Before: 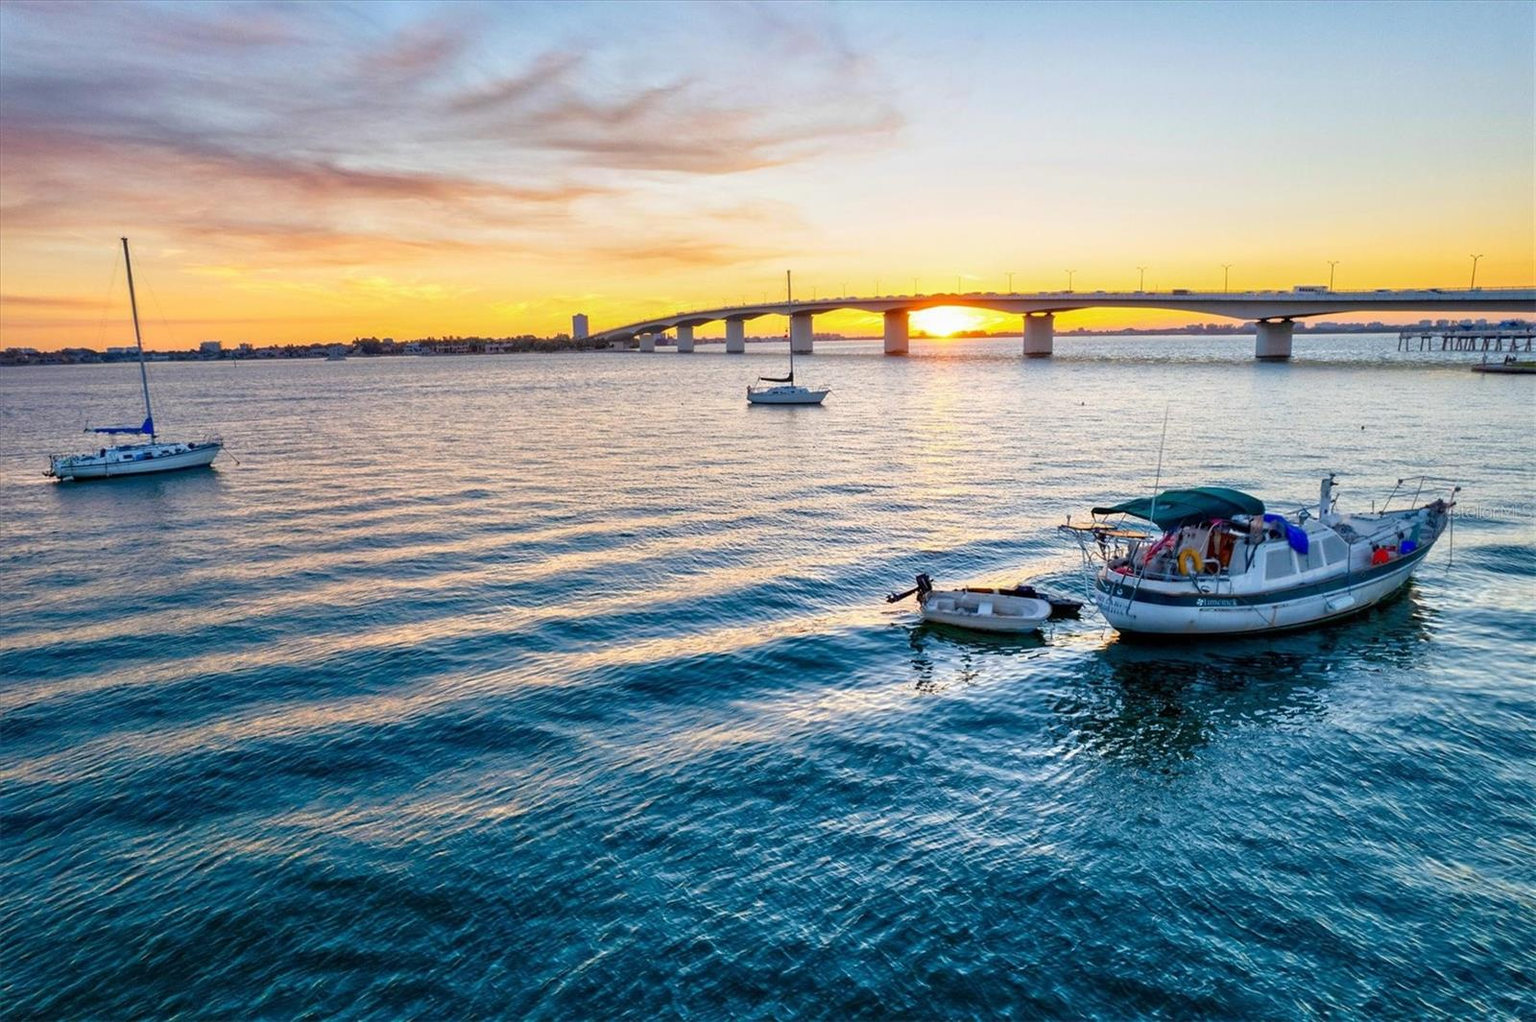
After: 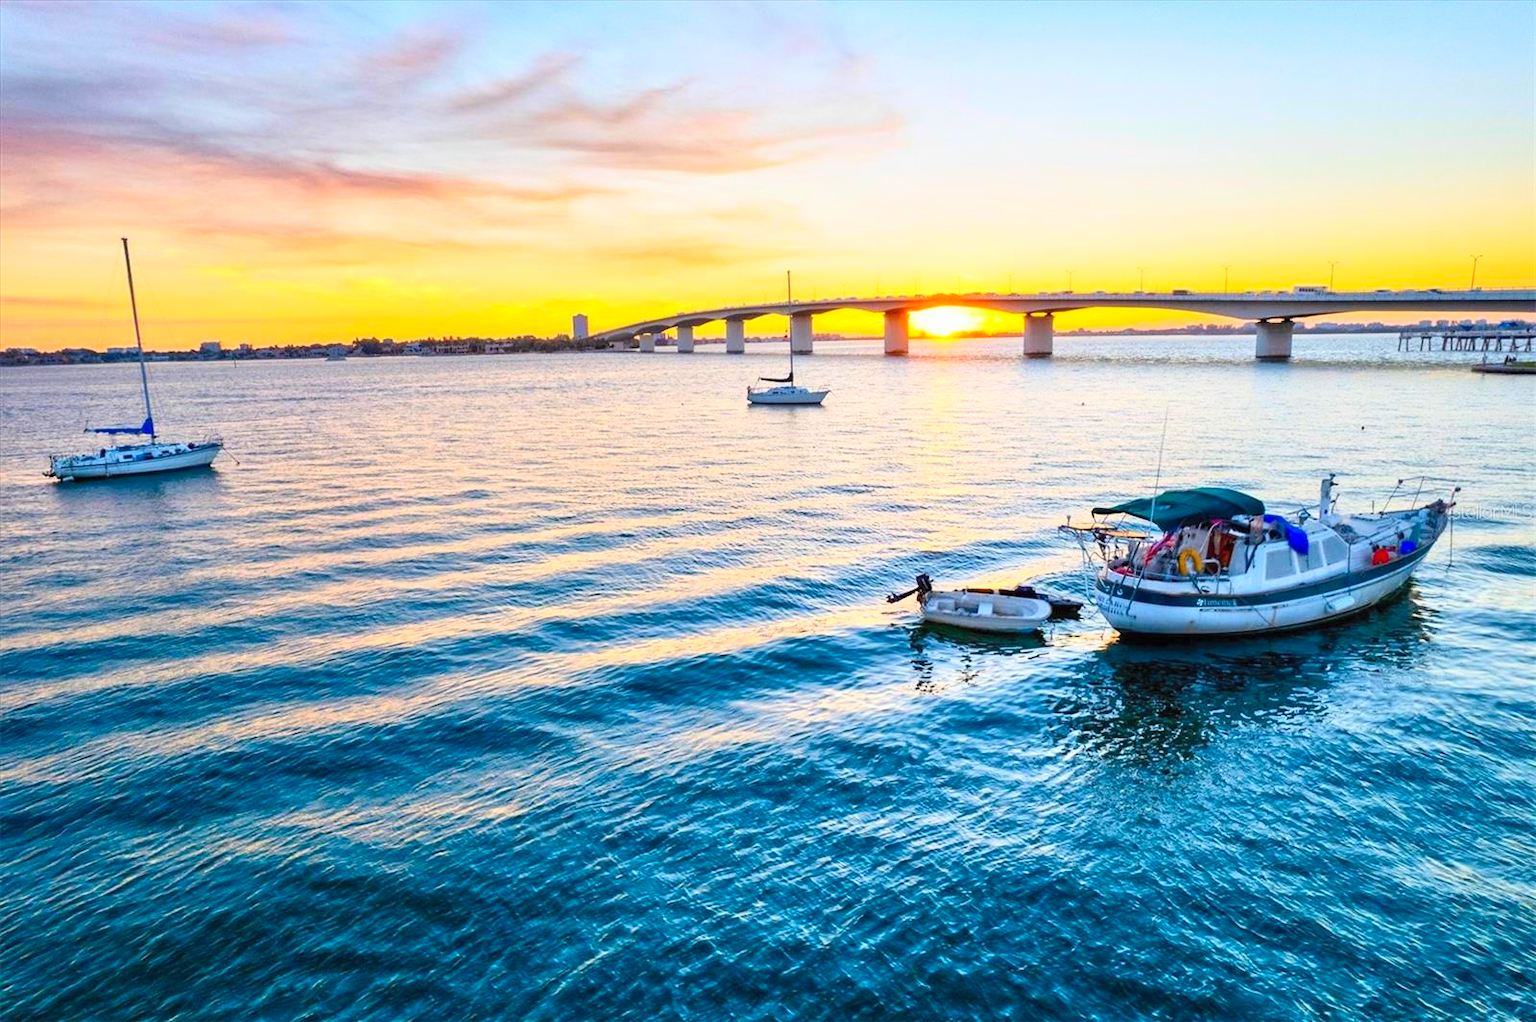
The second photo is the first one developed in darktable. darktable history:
contrast brightness saturation: contrast 0.24, brightness 0.259, saturation 0.39
